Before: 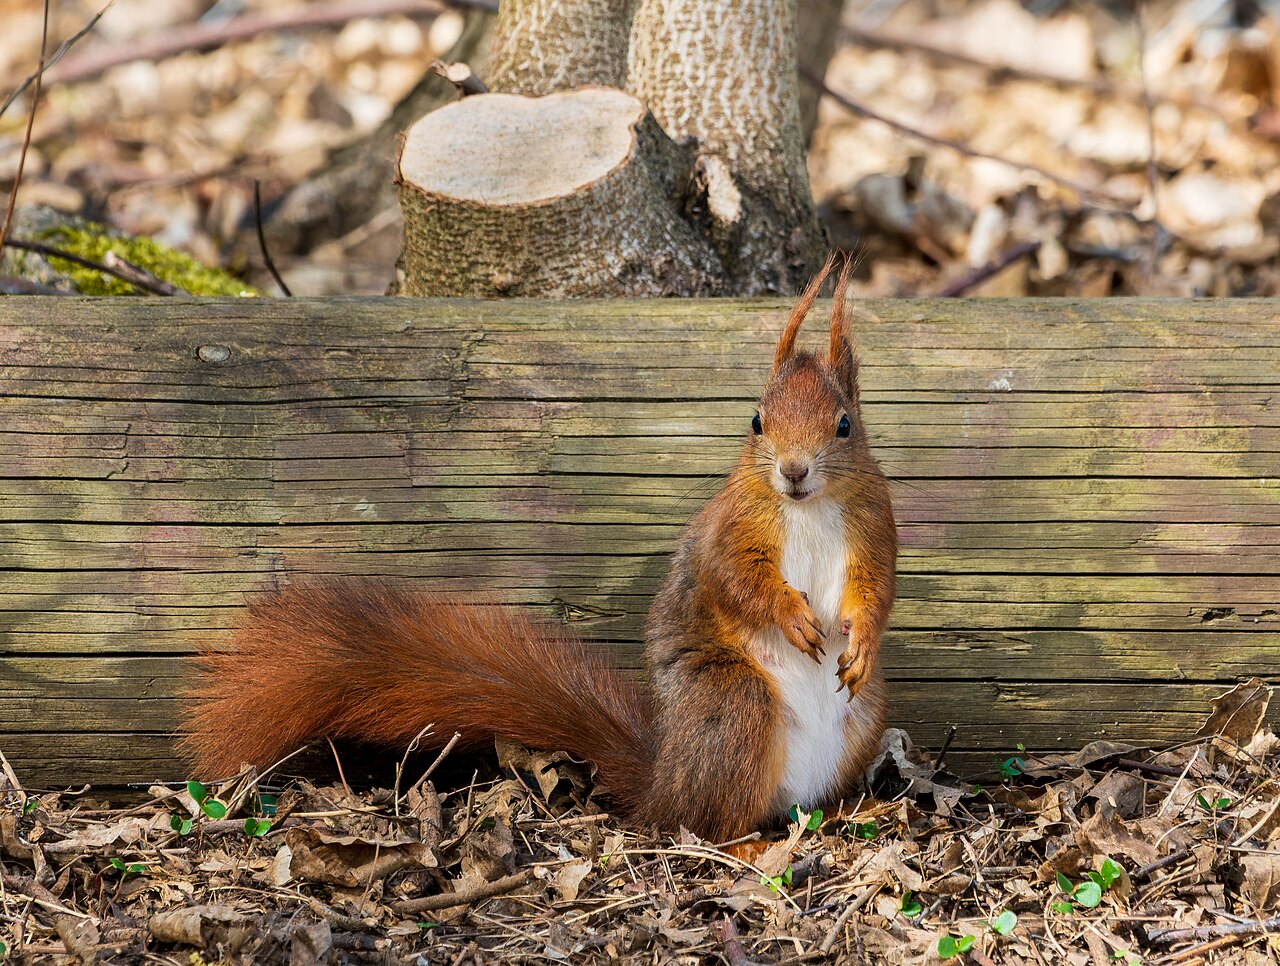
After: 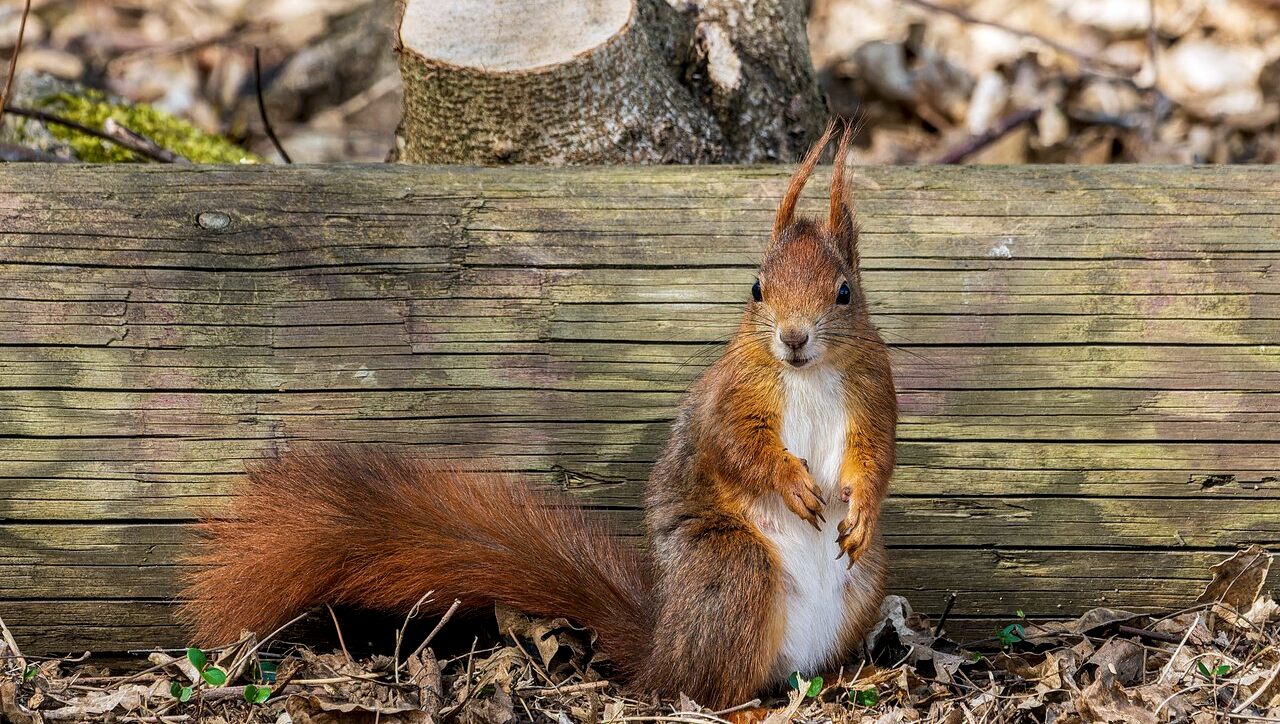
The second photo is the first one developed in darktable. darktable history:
crop: top 13.819%, bottom 11.169%
contrast brightness saturation: saturation -0.05
white balance: red 0.98, blue 1.034
local contrast: on, module defaults
